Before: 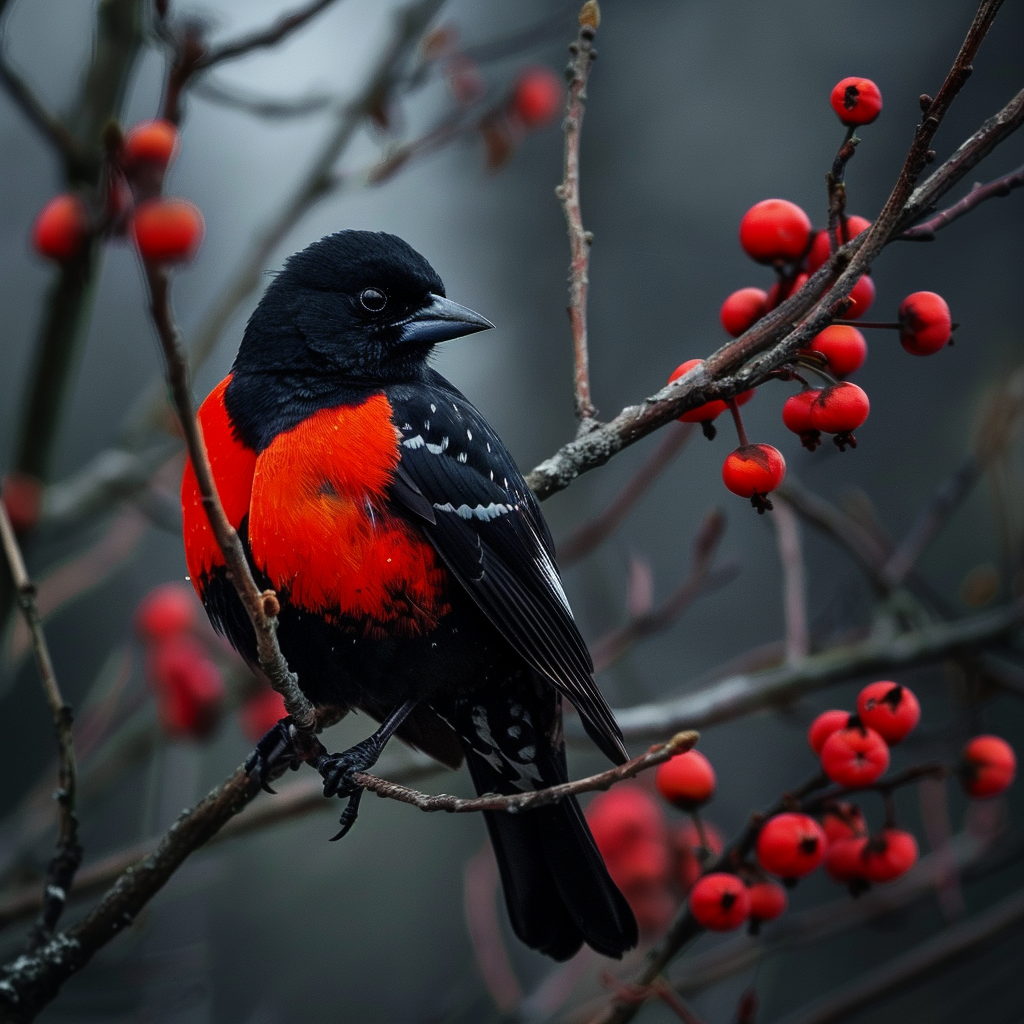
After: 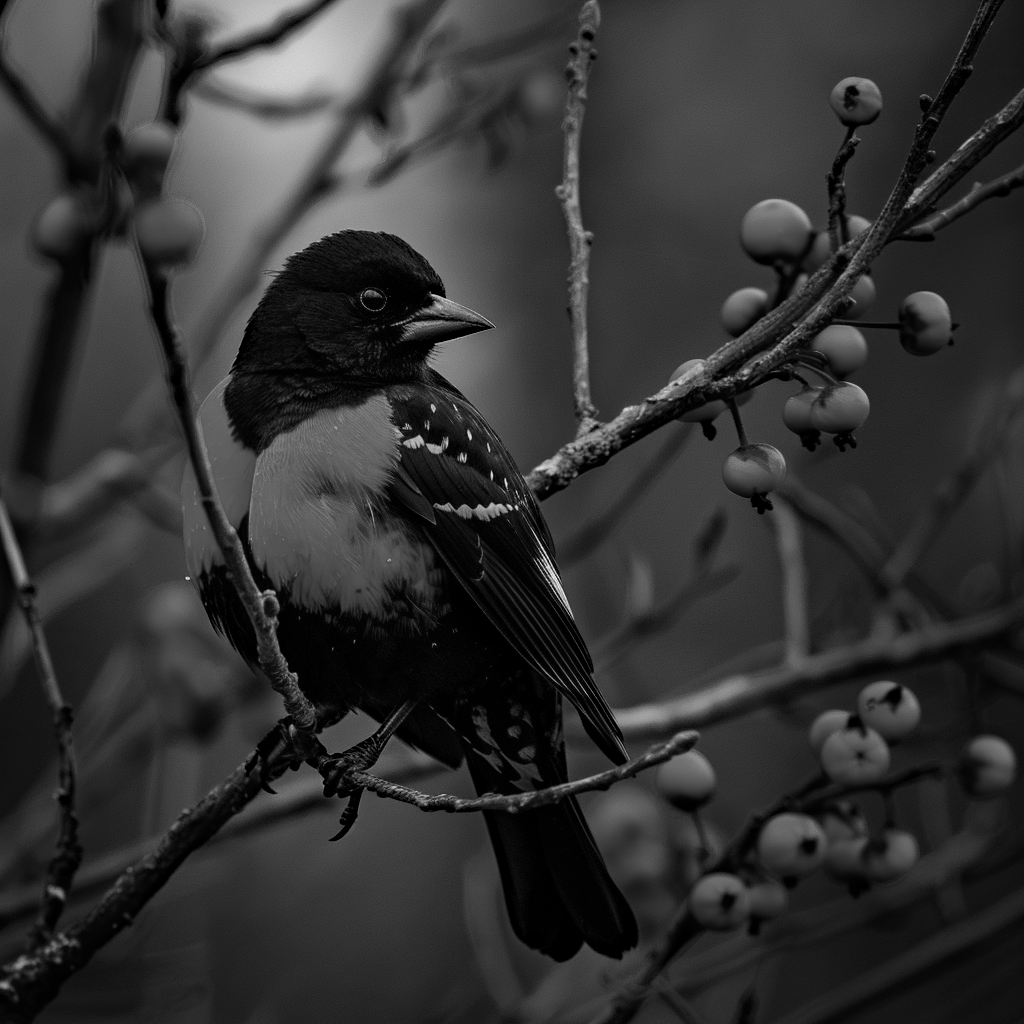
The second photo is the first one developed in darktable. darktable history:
haze removal: strength 0.29, distance 0.25, compatibility mode true, adaptive false
monochrome: a -74.22, b 78.2
base curve: curves: ch0 [(0, 0) (0.989, 0.992)], preserve colors none
color balance rgb: perceptual saturation grading › global saturation 20%, global vibrance 20%
